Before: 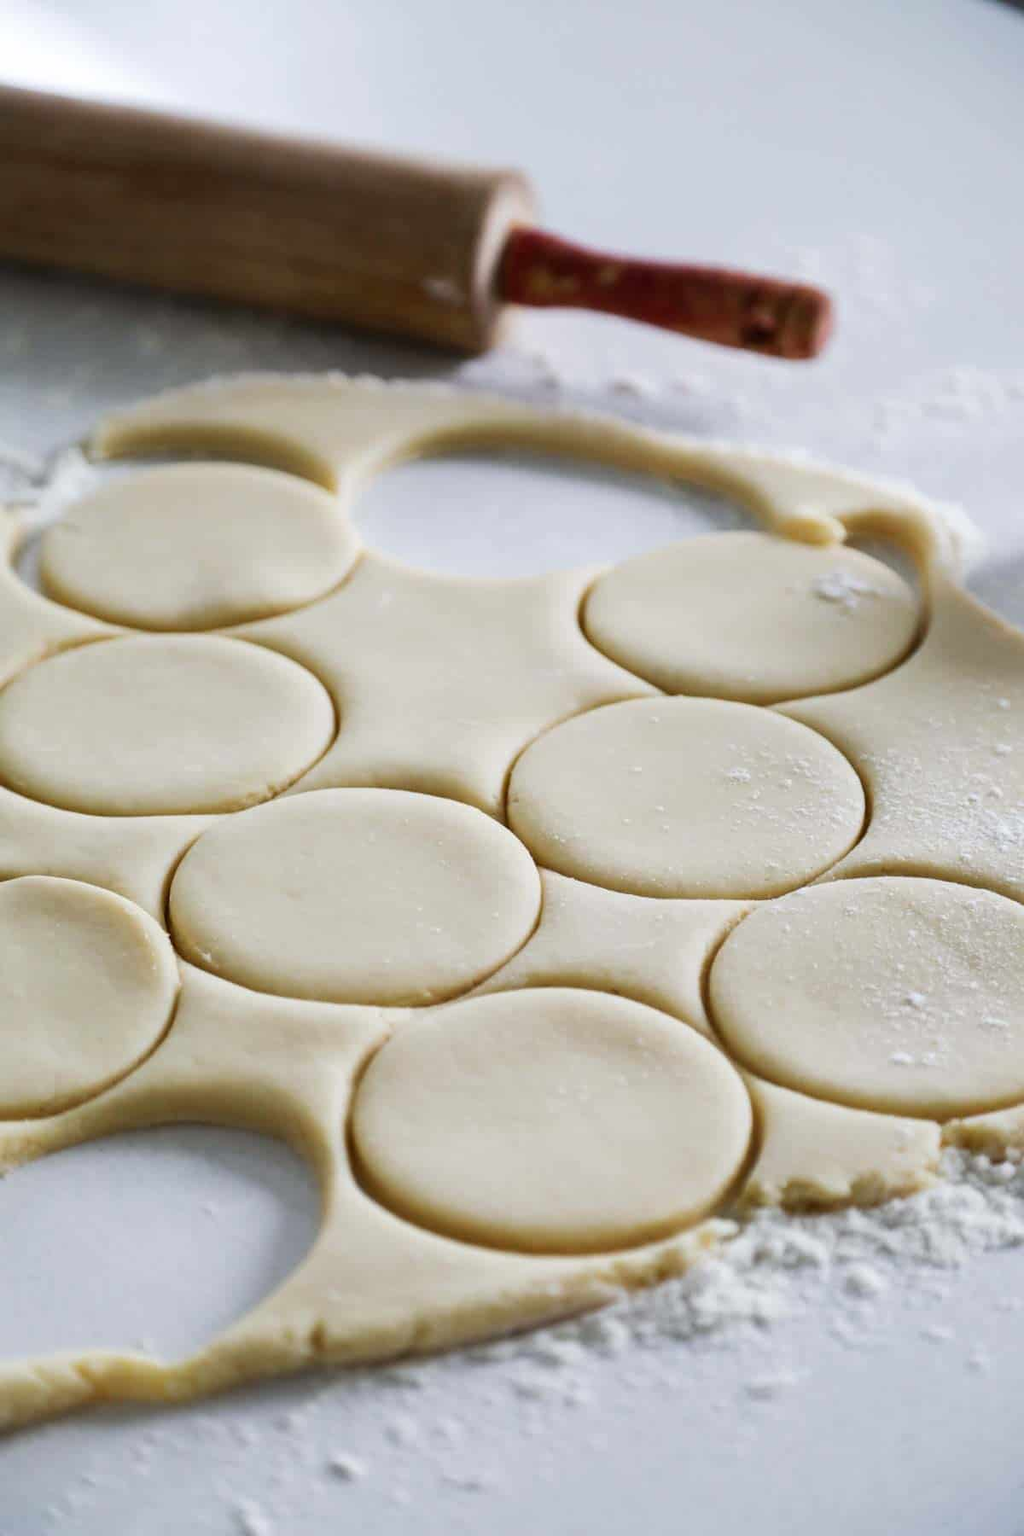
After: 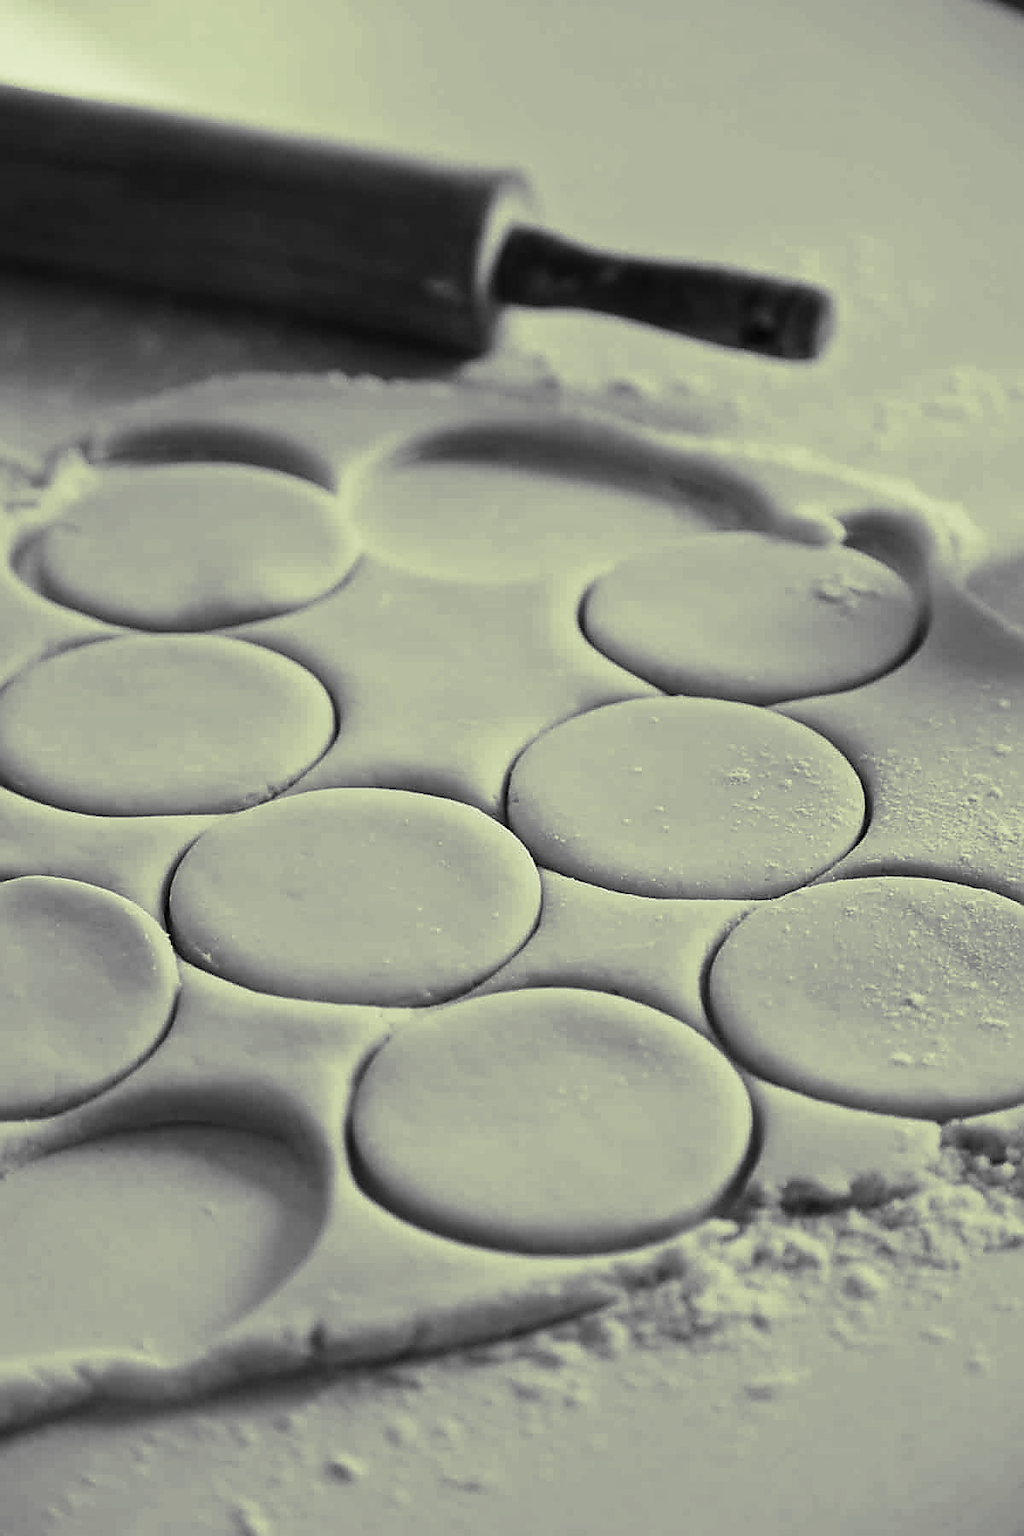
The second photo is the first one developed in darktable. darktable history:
color correction: highlights a* -7.23, highlights b* -0.161, shadows a* 20.08, shadows b* 11.73
split-toning: shadows › hue 290.82°, shadows › saturation 0.34, highlights › saturation 0.38, balance 0, compress 50%
exposure: black level correction -0.015, exposure -0.125 EV, compensate highlight preservation false
sharpen: radius 1.4, amount 1.25, threshold 0.7
monochrome: a 26.22, b 42.67, size 0.8
levels: levels [0.116, 0.574, 1]
